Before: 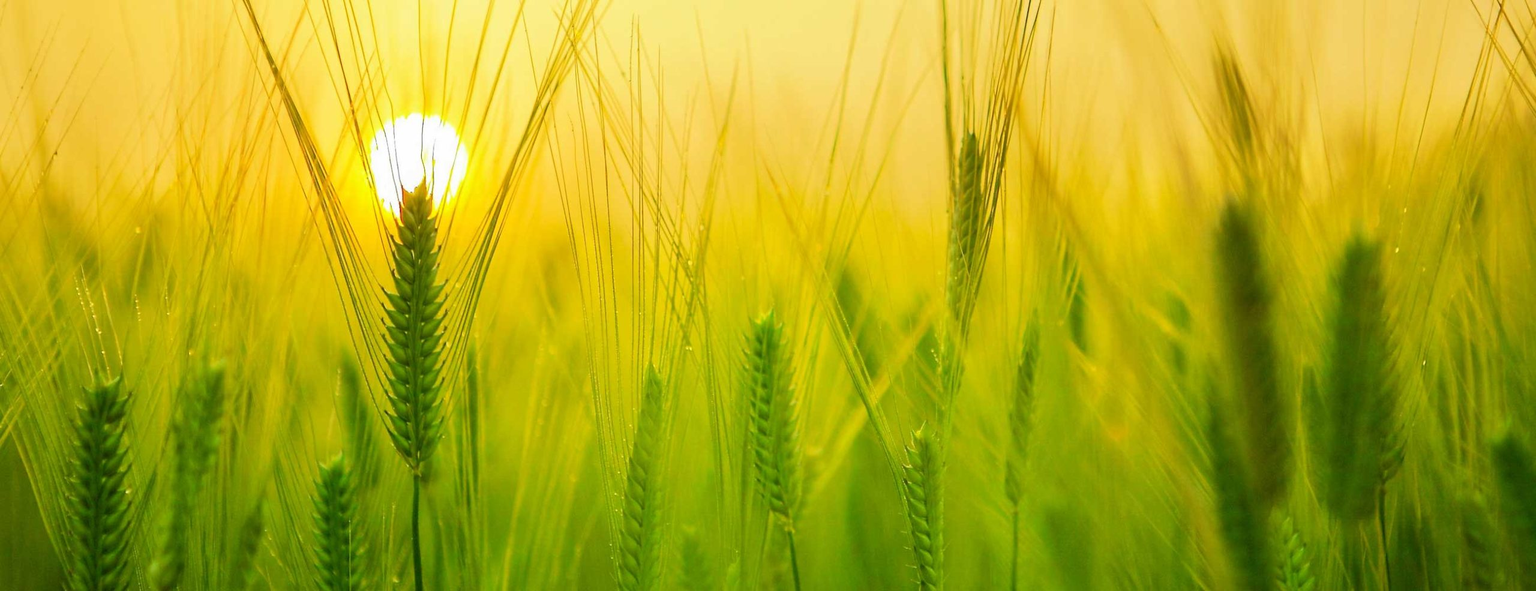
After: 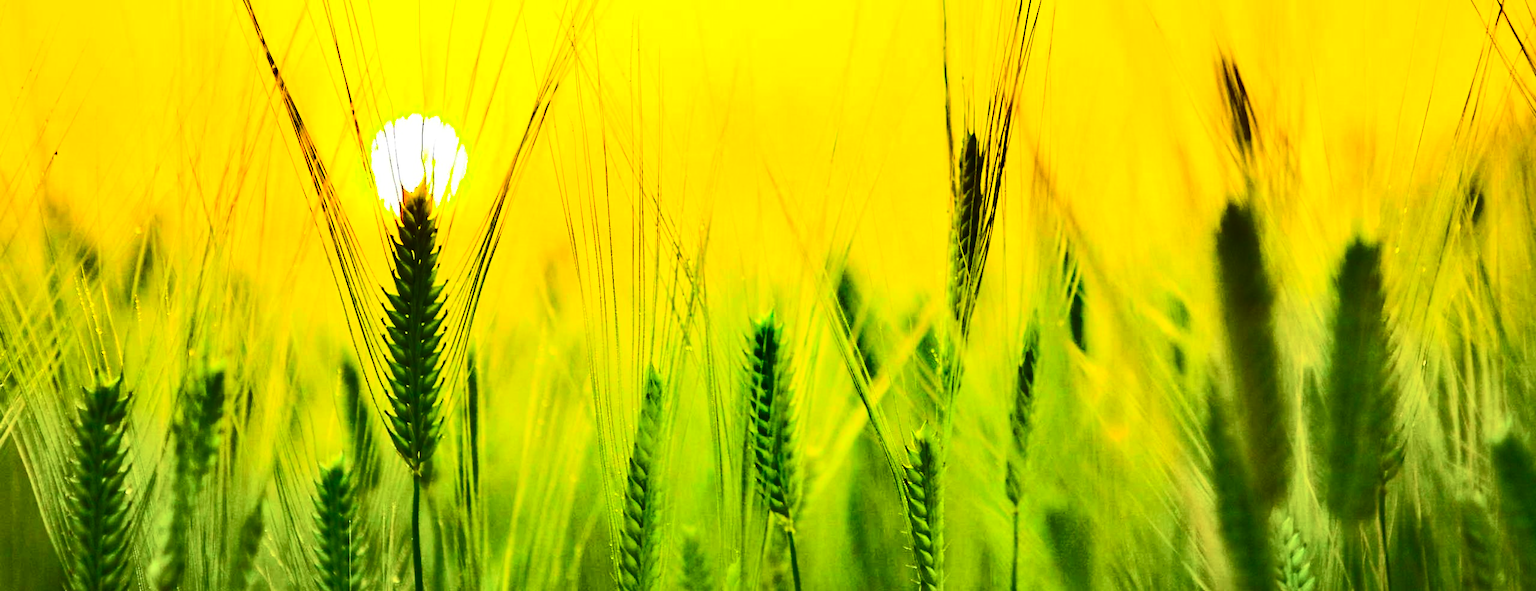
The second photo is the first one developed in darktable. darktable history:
contrast brightness saturation: contrast 0.62, brightness 0.34, saturation 0.14
shadows and highlights: white point adjustment 0.1, highlights -70, soften with gaussian
